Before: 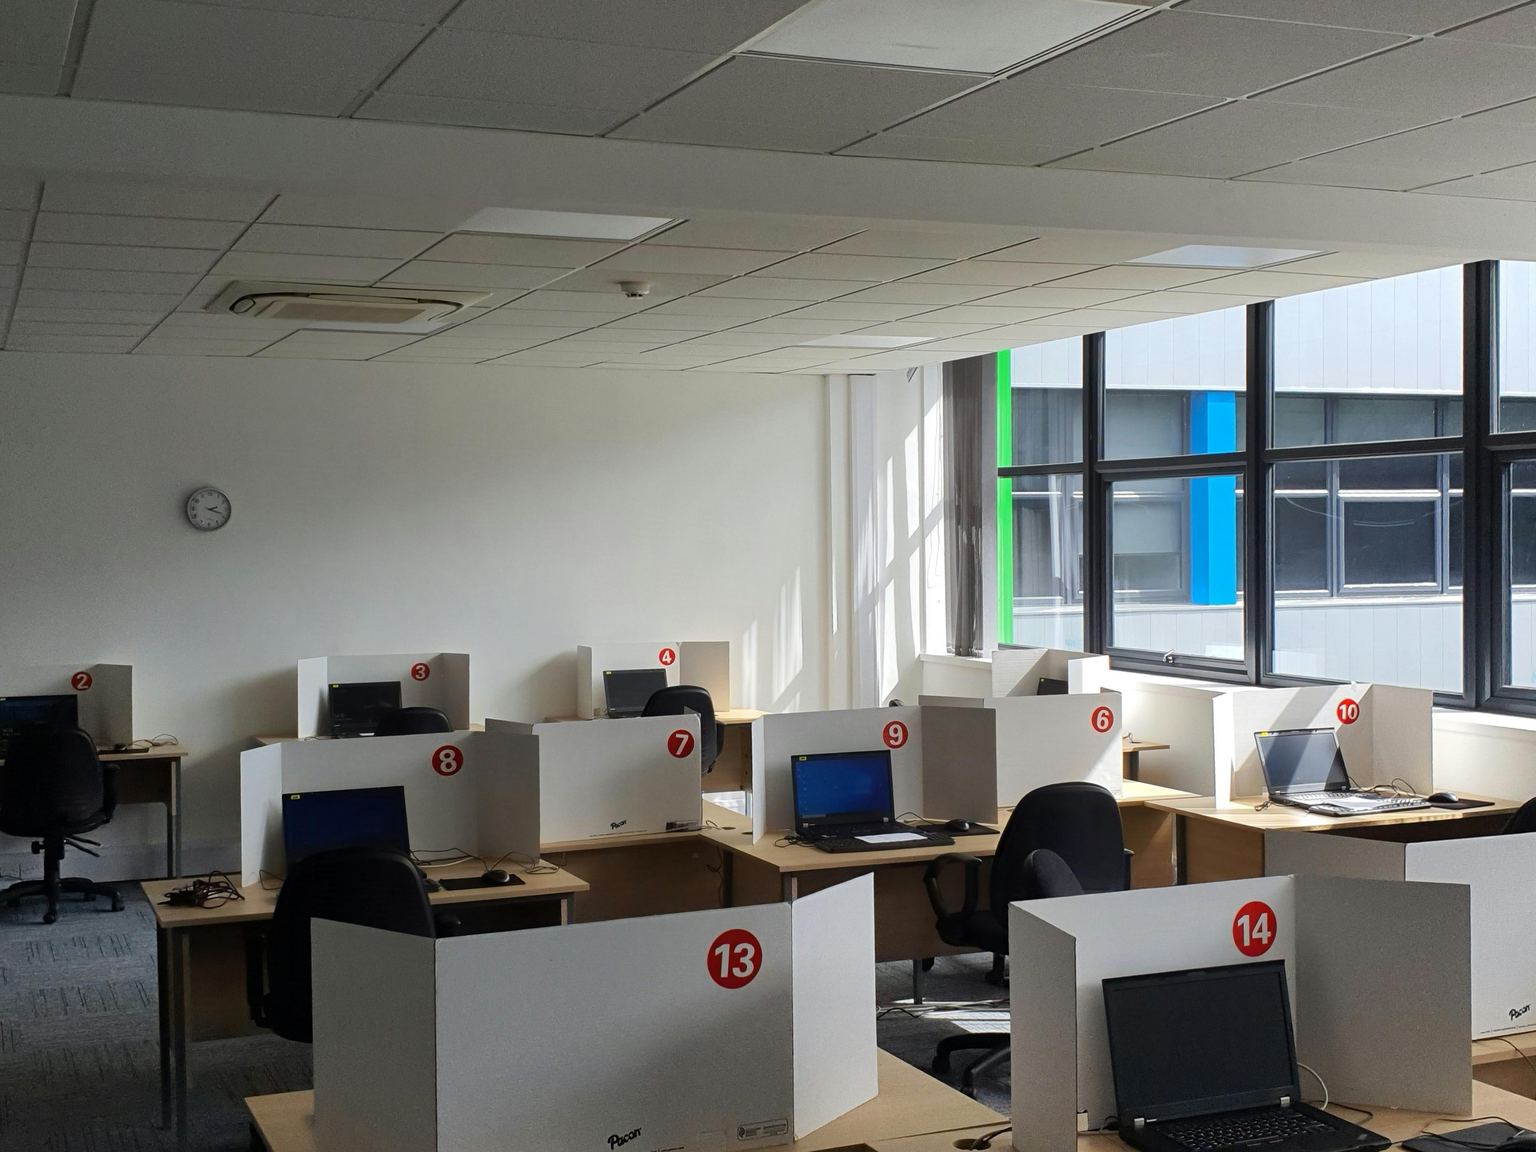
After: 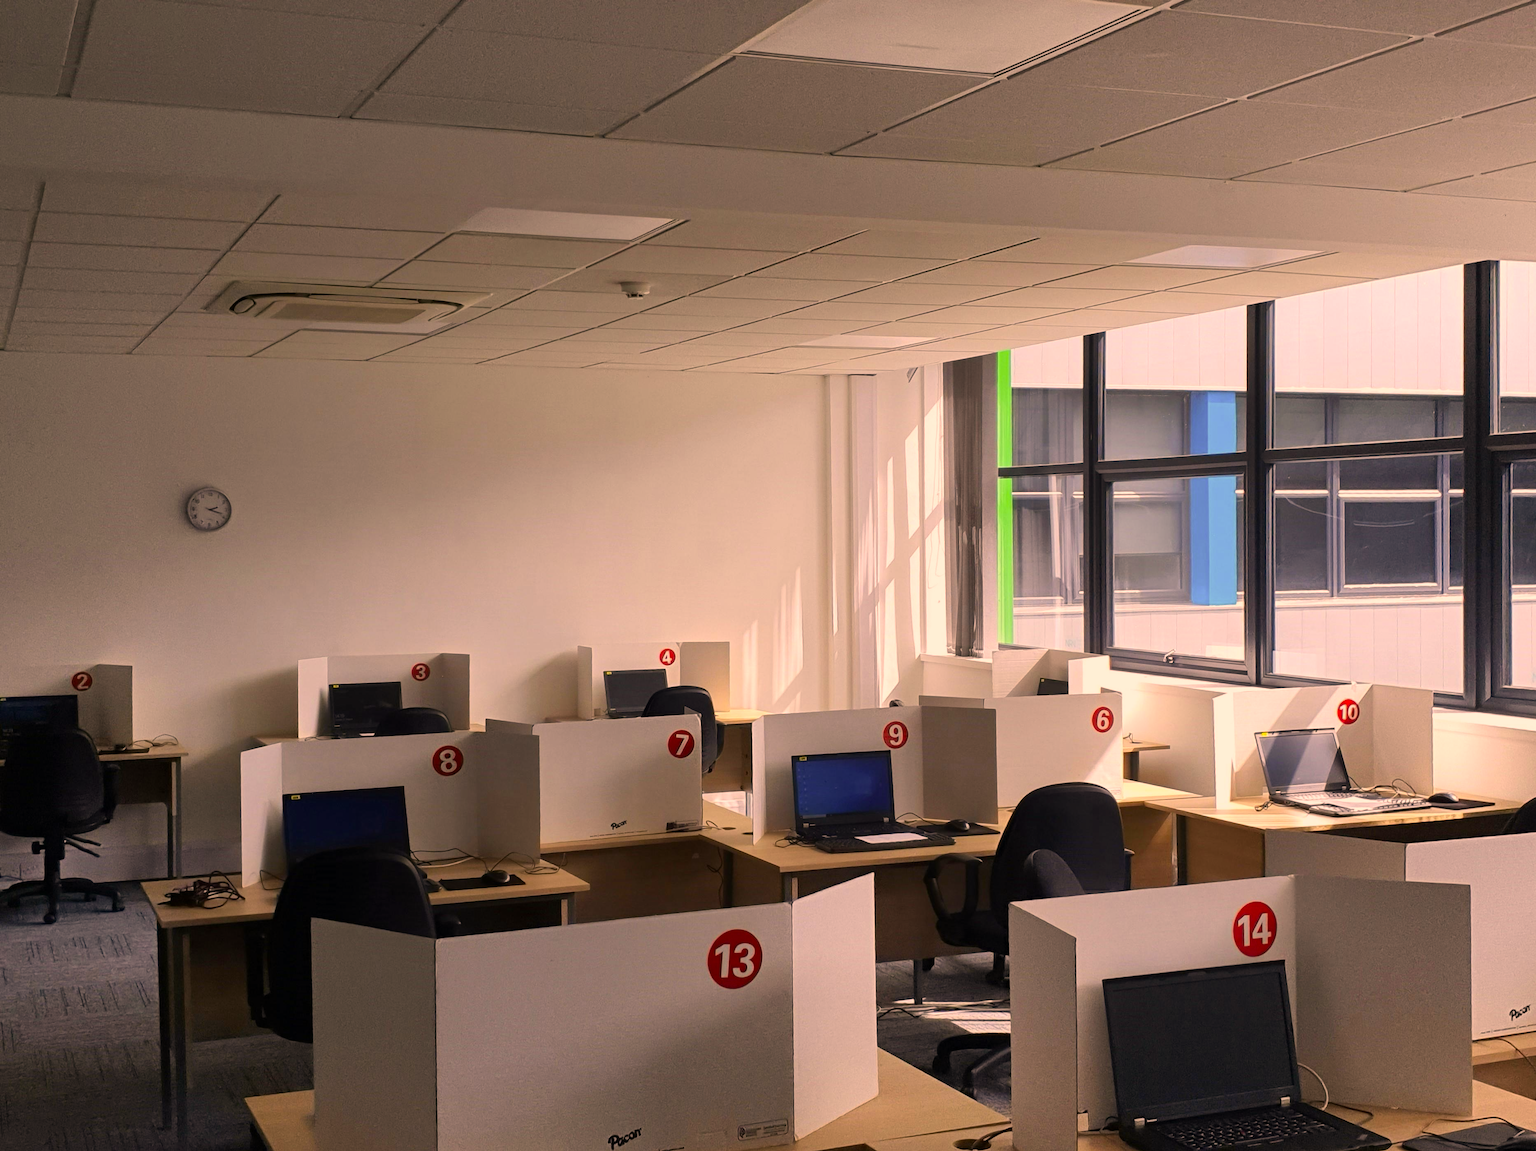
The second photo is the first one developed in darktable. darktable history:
color correction: highlights a* 21.88, highlights b* 22.25
white balance: red 1, blue 1
